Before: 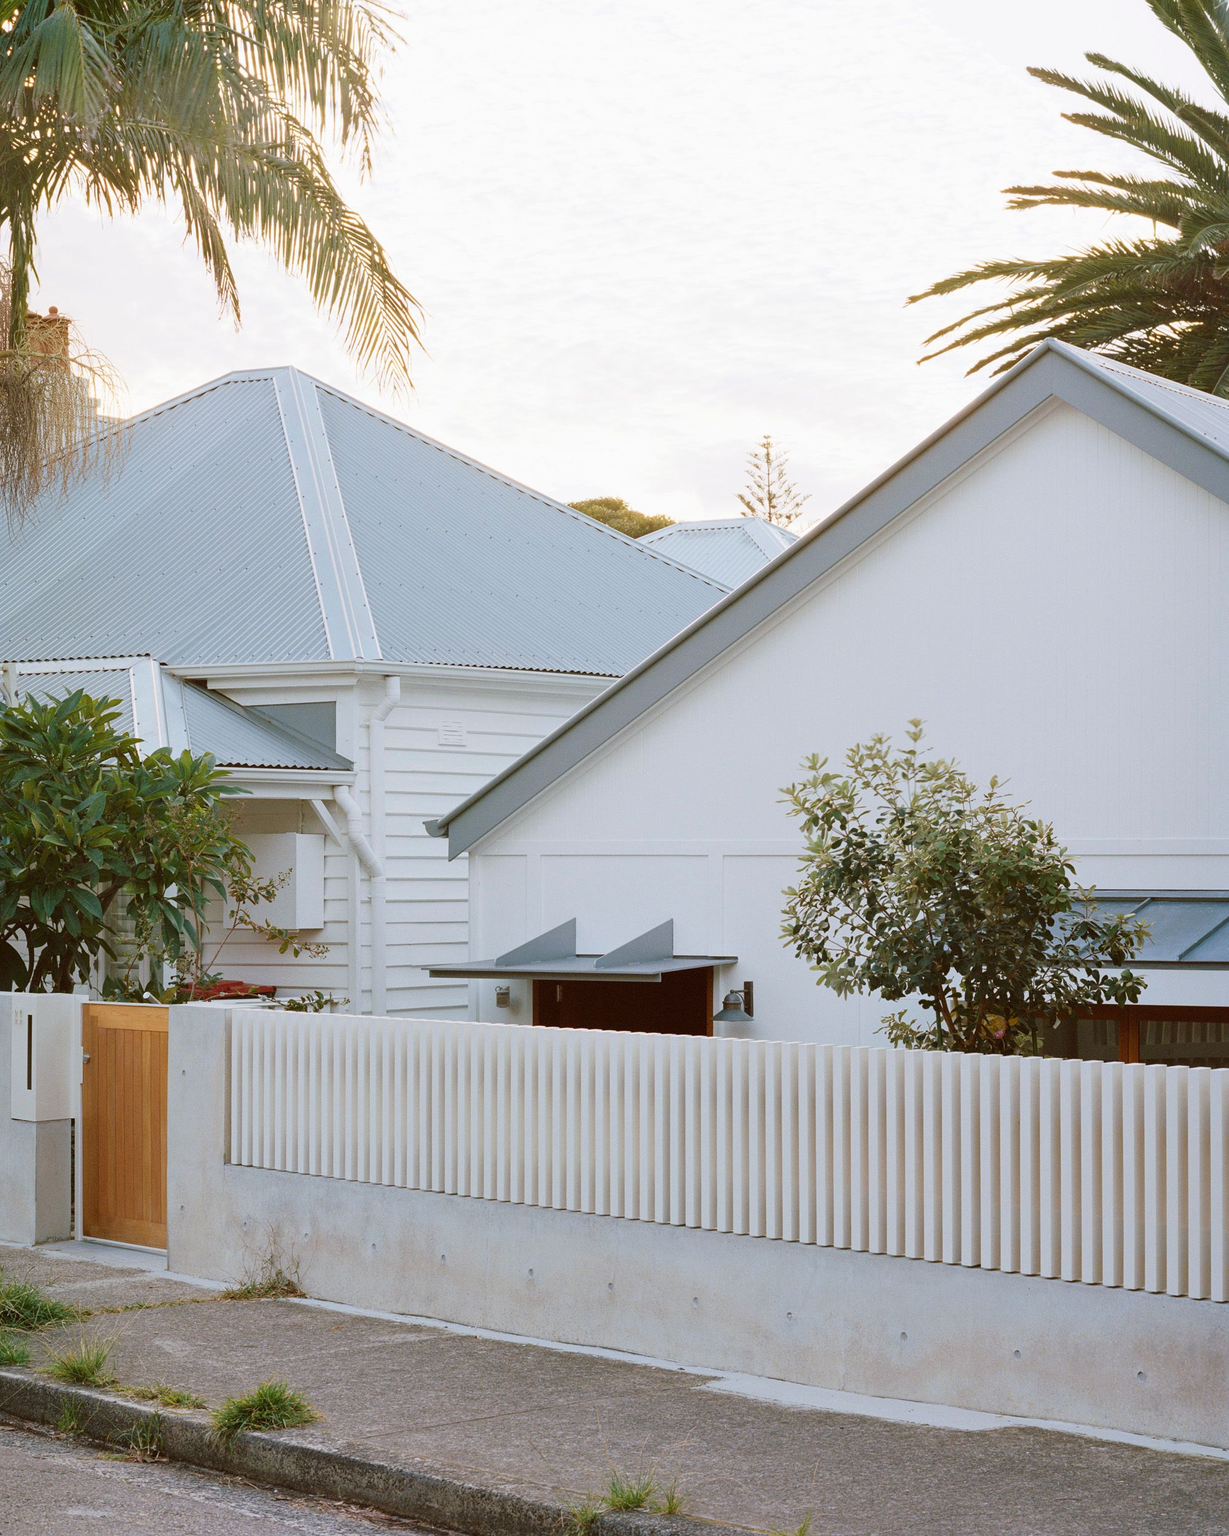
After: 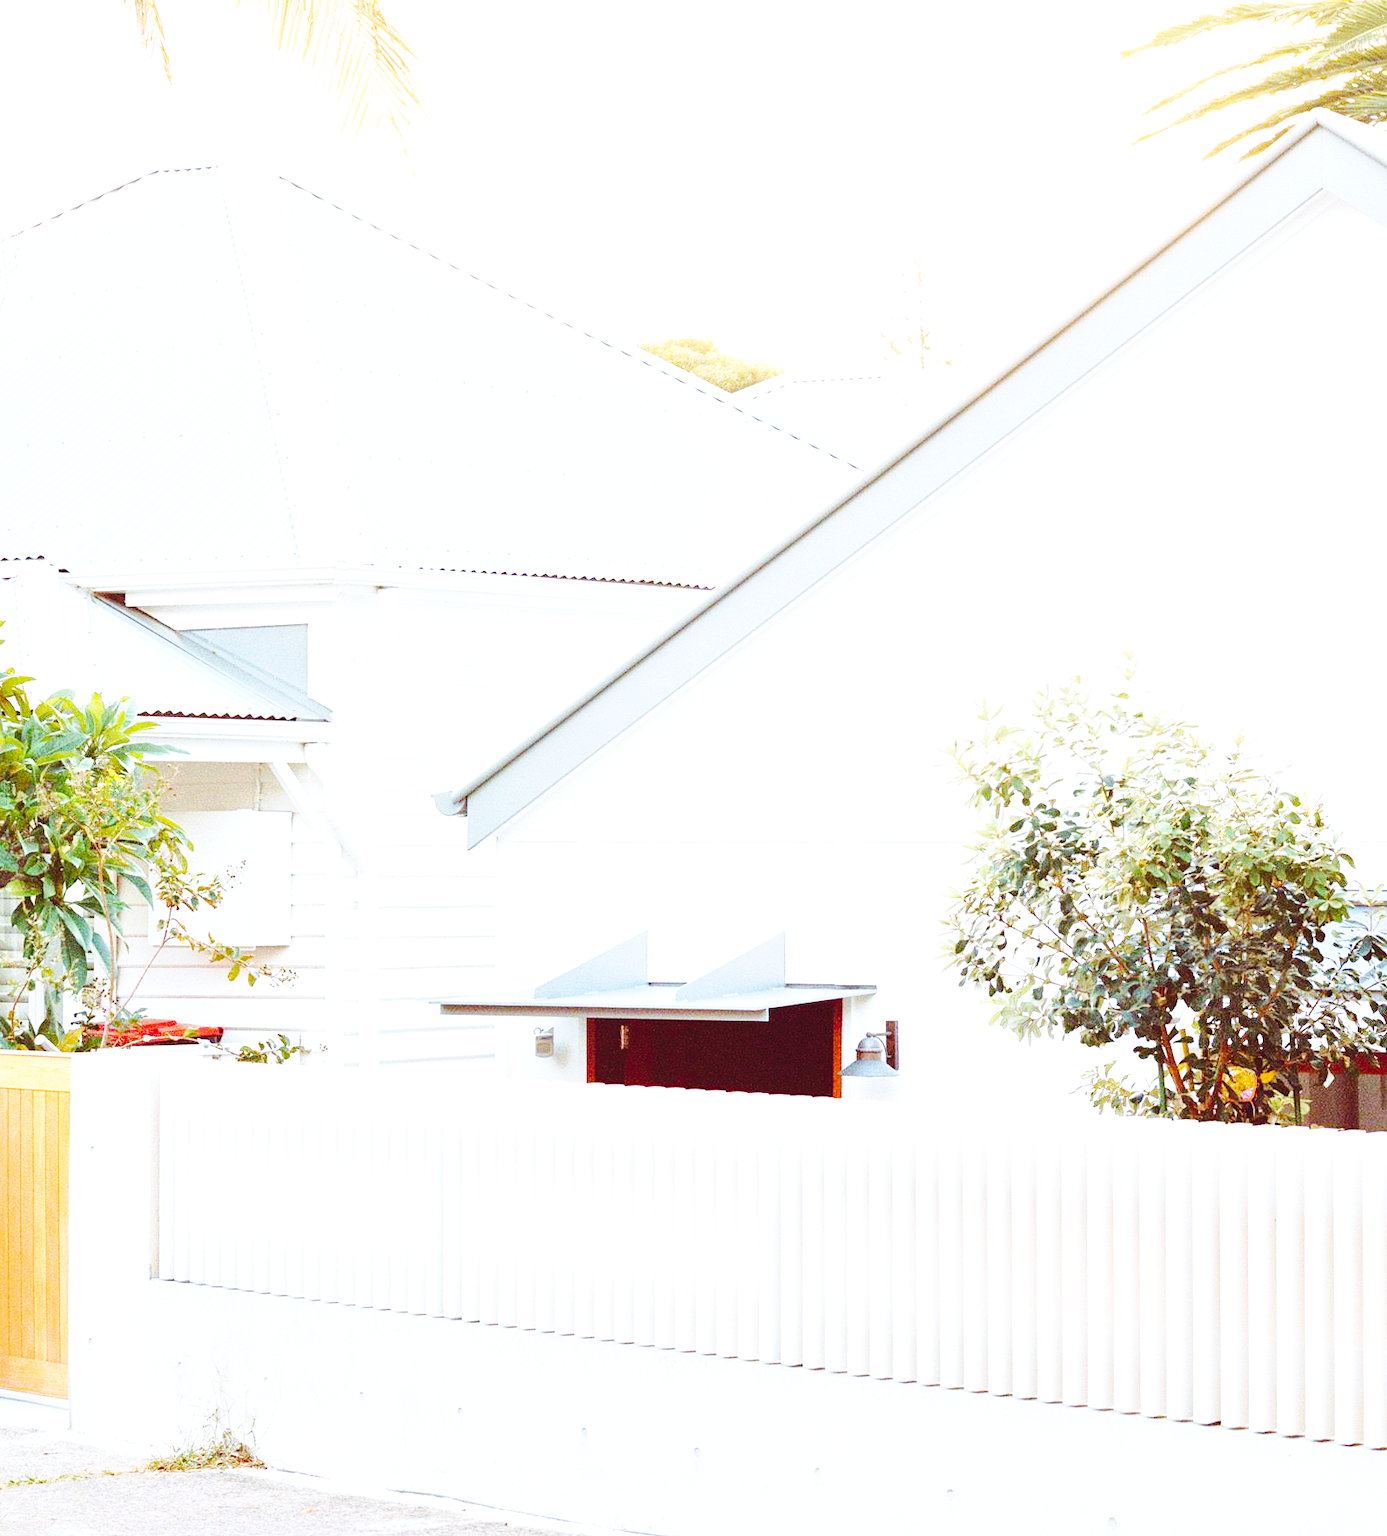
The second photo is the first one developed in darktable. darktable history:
exposure: black level correction 0, exposure 1.101 EV, compensate highlight preservation false
tone curve: curves: ch0 [(0, 0) (0.003, 0.039) (0.011, 0.041) (0.025, 0.048) (0.044, 0.065) (0.069, 0.084) (0.1, 0.104) (0.136, 0.137) (0.177, 0.19) (0.224, 0.245) (0.277, 0.32) (0.335, 0.409) (0.399, 0.496) (0.468, 0.58) (0.543, 0.656) (0.623, 0.733) (0.709, 0.796) (0.801, 0.852) (0.898, 0.93) (1, 1)], preserve colors none
color calibration: x 0.367, y 0.375, temperature 4381.08 K
base curve: curves: ch0 [(0, 0.003) (0.001, 0.002) (0.006, 0.004) (0.02, 0.022) (0.048, 0.086) (0.094, 0.234) (0.162, 0.431) (0.258, 0.629) (0.385, 0.8) (0.548, 0.918) (0.751, 0.988) (1, 1)], preserve colors none
local contrast: mode bilateral grid, contrast 20, coarseness 50, detail 119%, midtone range 0.2
color balance rgb: shadows lift › luminance -21.957%, shadows lift › chroma 8.99%, shadows lift › hue 282.52°, global offset › luminance 0.472%, perceptual saturation grading › global saturation 19.406%
crop: left 9.679%, top 17.04%, right 10.589%, bottom 12.336%
